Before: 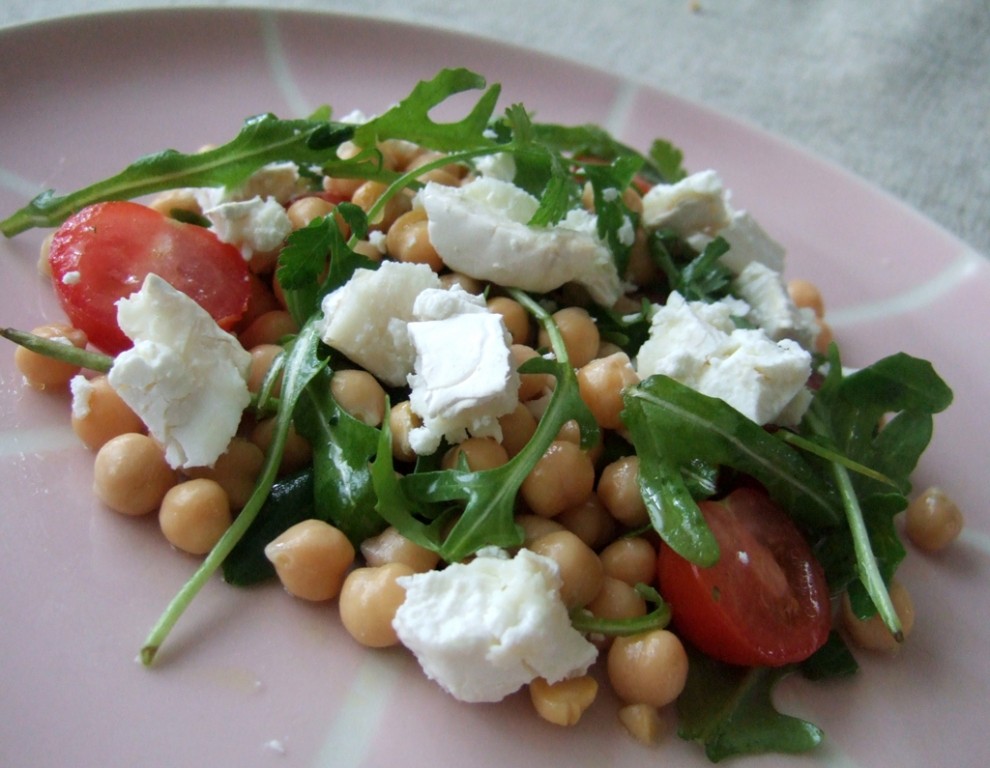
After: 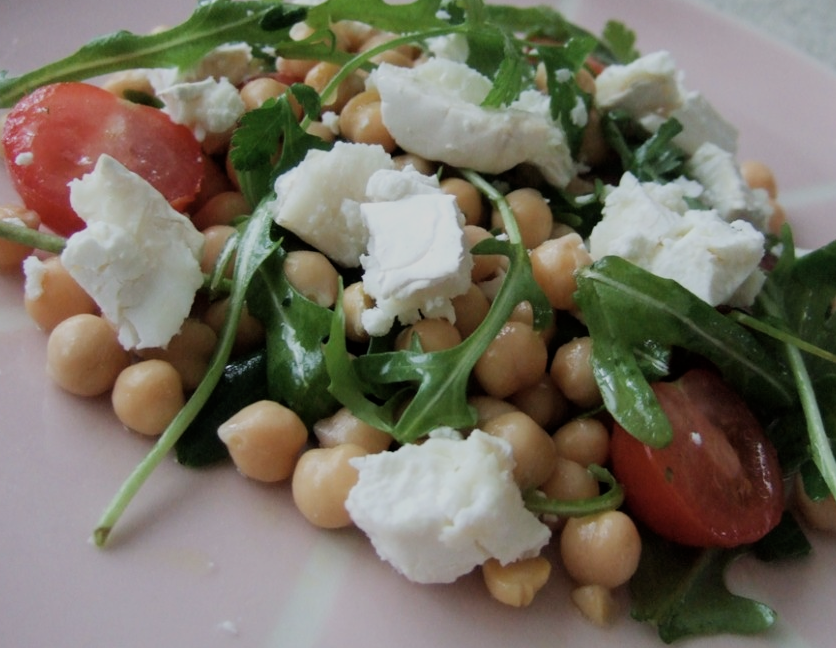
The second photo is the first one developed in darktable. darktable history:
filmic rgb: black relative exposure -16 EV, white relative exposure 6.12 EV, hardness 5.22
color correction: saturation 0.85
crop and rotate: left 4.842%, top 15.51%, right 10.668%
